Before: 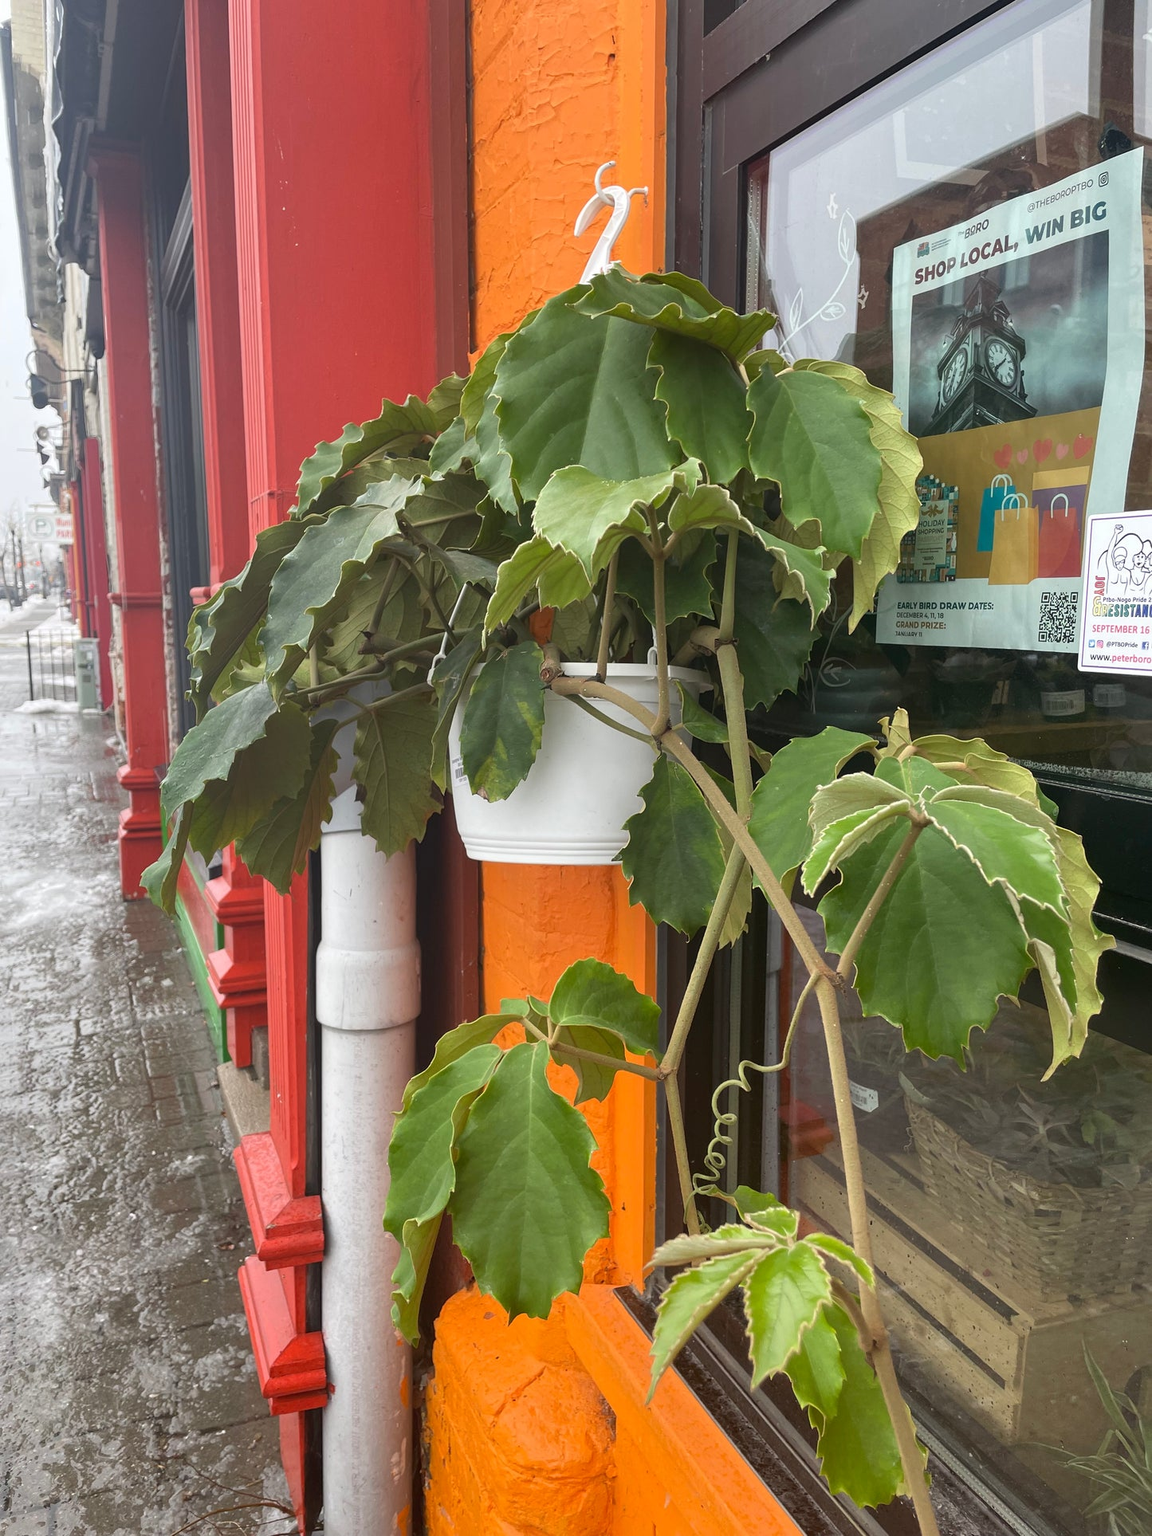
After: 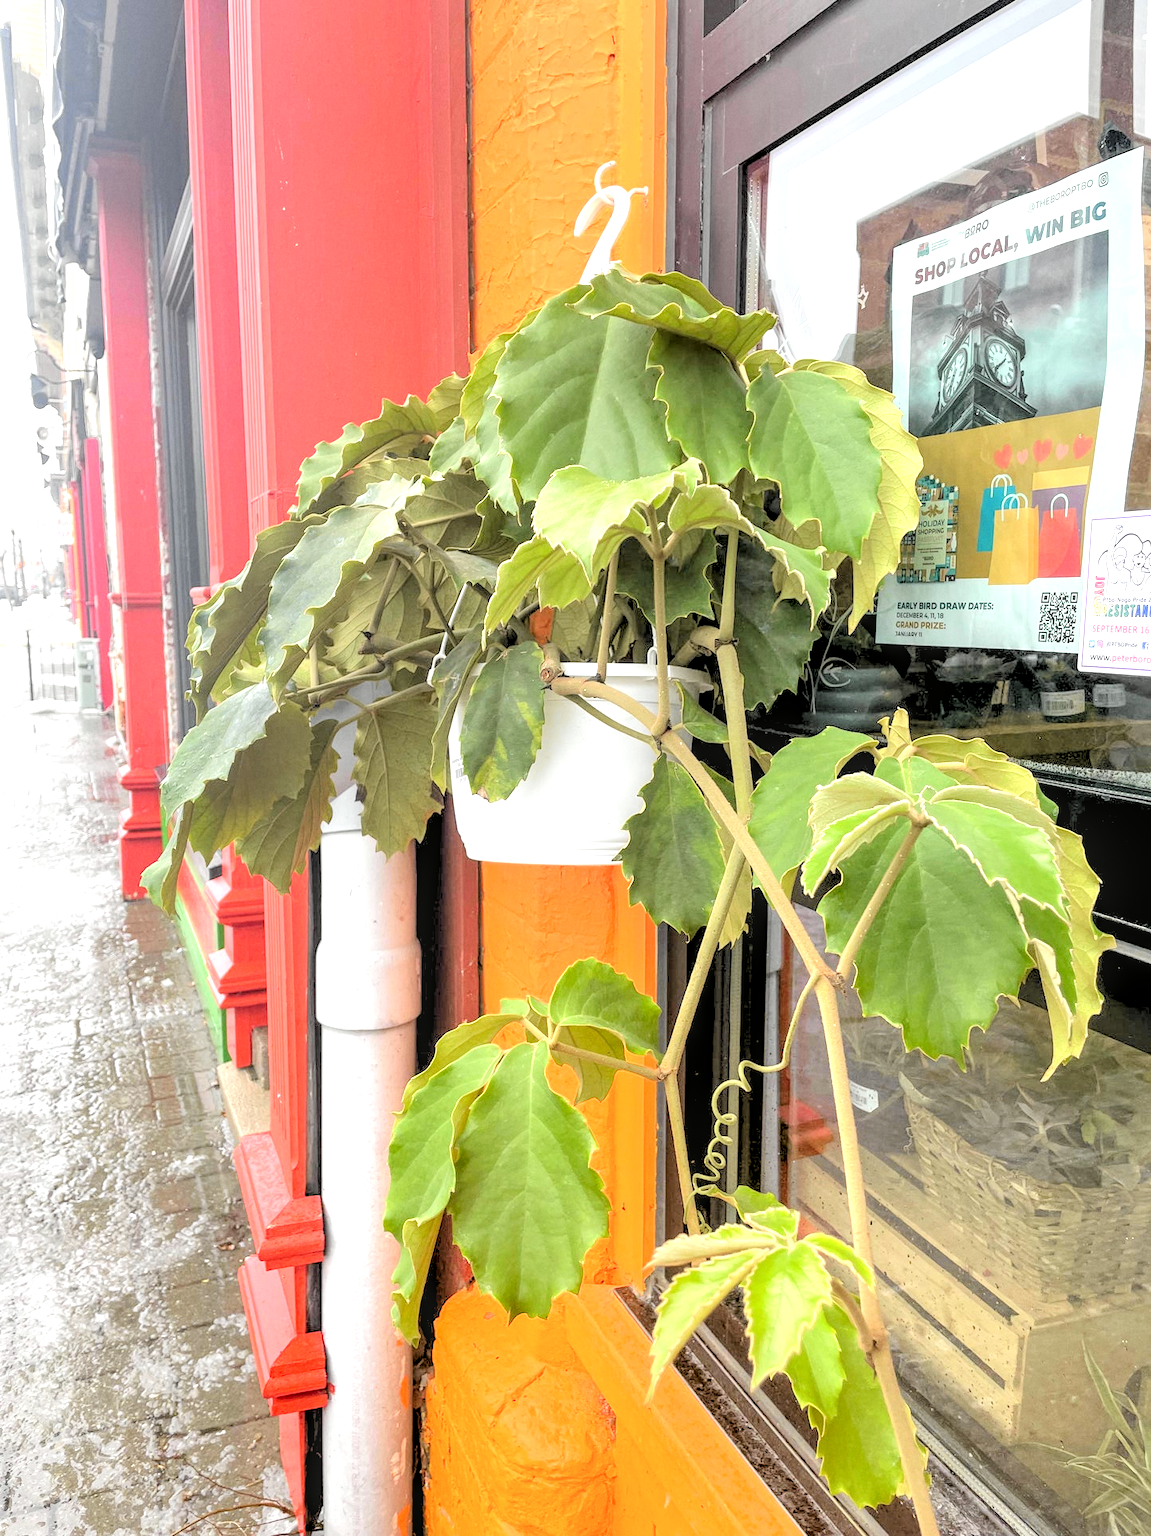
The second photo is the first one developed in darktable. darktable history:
exposure: black level correction 0, exposure 0.9 EV, compensate highlight preservation false
rgb levels: levels [[0.027, 0.429, 0.996], [0, 0.5, 1], [0, 0.5, 1]]
local contrast: detail 130%
grain: coarseness 14.57 ISO, strength 8.8%
tone curve: curves: ch0 [(0, 0) (0.037, 0.025) (0.131, 0.093) (0.275, 0.256) (0.476, 0.517) (0.607, 0.667) (0.691, 0.745) (0.789, 0.836) (0.911, 0.925) (0.997, 0.995)]; ch1 [(0, 0) (0.301, 0.3) (0.444, 0.45) (0.493, 0.495) (0.507, 0.503) (0.534, 0.533) (0.582, 0.58) (0.658, 0.693) (0.746, 0.77) (1, 1)]; ch2 [(0, 0) (0.246, 0.233) (0.36, 0.352) (0.415, 0.418) (0.476, 0.492) (0.502, 0.504) (0.525, 0.518) (0.539, 0.544) (0.586, 0.602) (0.634, 0.651) (0.706, 0.727) (0.853, 0.852) (1, 0.951)], color space Lab, independent channels, preserve colors none
